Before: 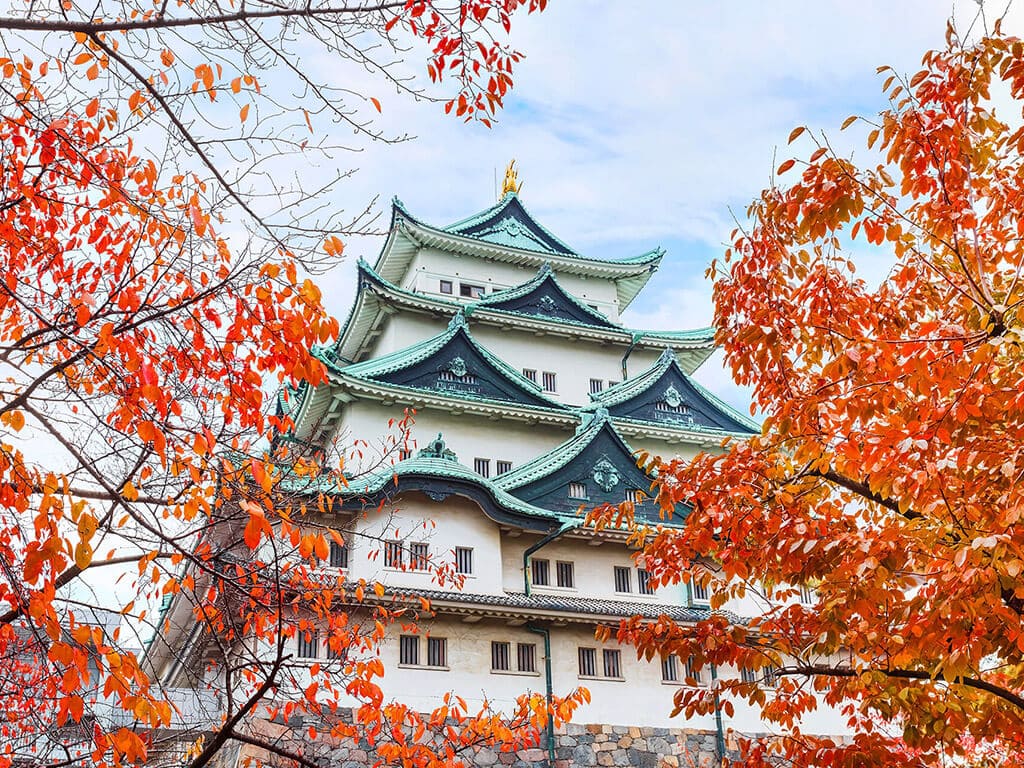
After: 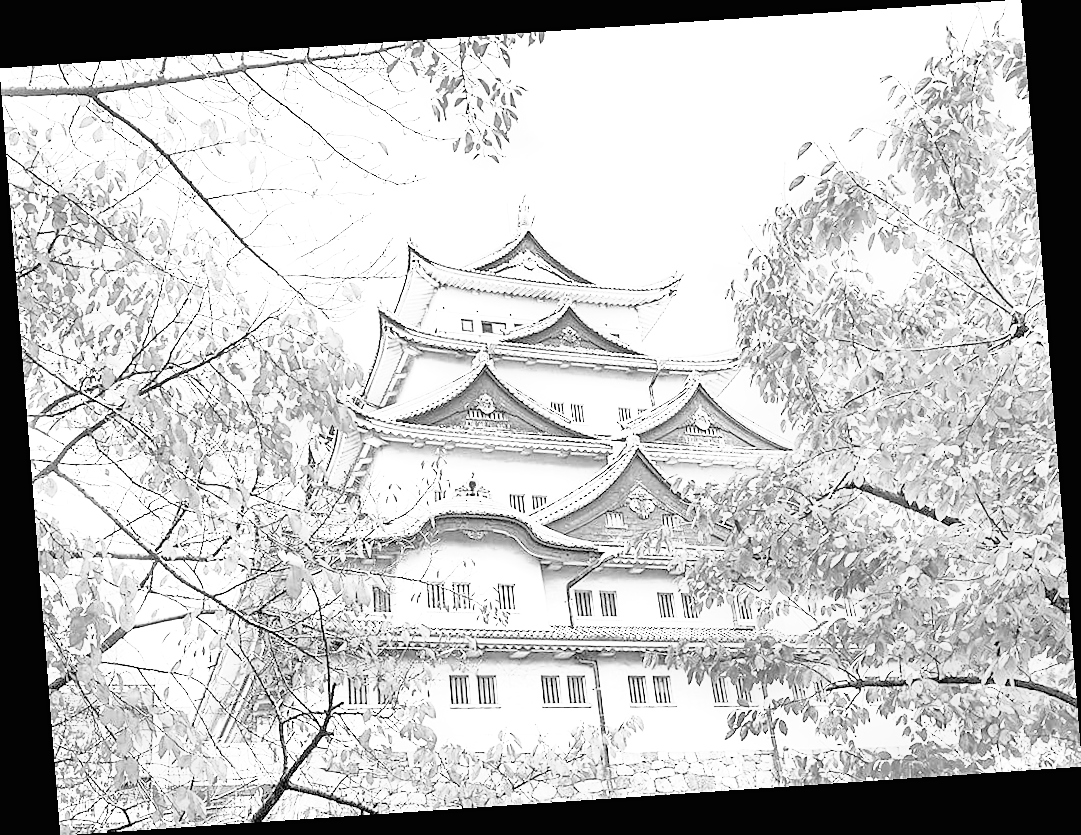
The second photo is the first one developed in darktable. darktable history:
color balance rgb: perceptual saturation grading › global saturation 45%, perceptual saturation grading › highlights -25%, perceptual saturation grading › shadows 50%, perceptual brilliance grading › global brilliance 3%, global vibrance 3%
tone equalizer: -7 EV 0.15 EV, -6 EV 0.6 EV, -5 EV 1.15 EV, -4 EV 1.33 EV, -3 EV 1.15 EV, -2 EV 0.6 EV, -1 EV 0.15 EV, mask exposure compensation -0.5 EV
exposure: black level correction 0, exposure 1.45 EV, compensate exposure bias true, compensate highlight preservation false
rotate and perspective: rotation -4.2°, shear 0.006, automatic cropping off
monochrome: a -6.99, b 35.61, size 1.4
base curve: curves: ch0 [(0, 0) (0.007, 0.004) (0.027, 0.03) (0.046, 0.07) (0.207, 0.54) (0.442, 0.872) (0.673, 0.972) (1, 1)], preserve colors none
tone curve: curves: ch0 [(0, 0) (0.003, 0.005) (0.011, 0.016) (0.025, 0.036) (0.044, 0.071) (0.069, 0.112) (0.1, 0.149) (0.136, 0.187) (0.177, 0.228) (0.224, 0.272) (0.277, 0.32) (0.335, 0.374) (0.399, 0.429) (0.468, 0.479) (0.543, 0.538) (0.623, 0.609) (0.709, 0.697) (0.801, 0.789) (0.898, 0.876) (1, 1)], preserve colors none
sharpen: on, module defaults
